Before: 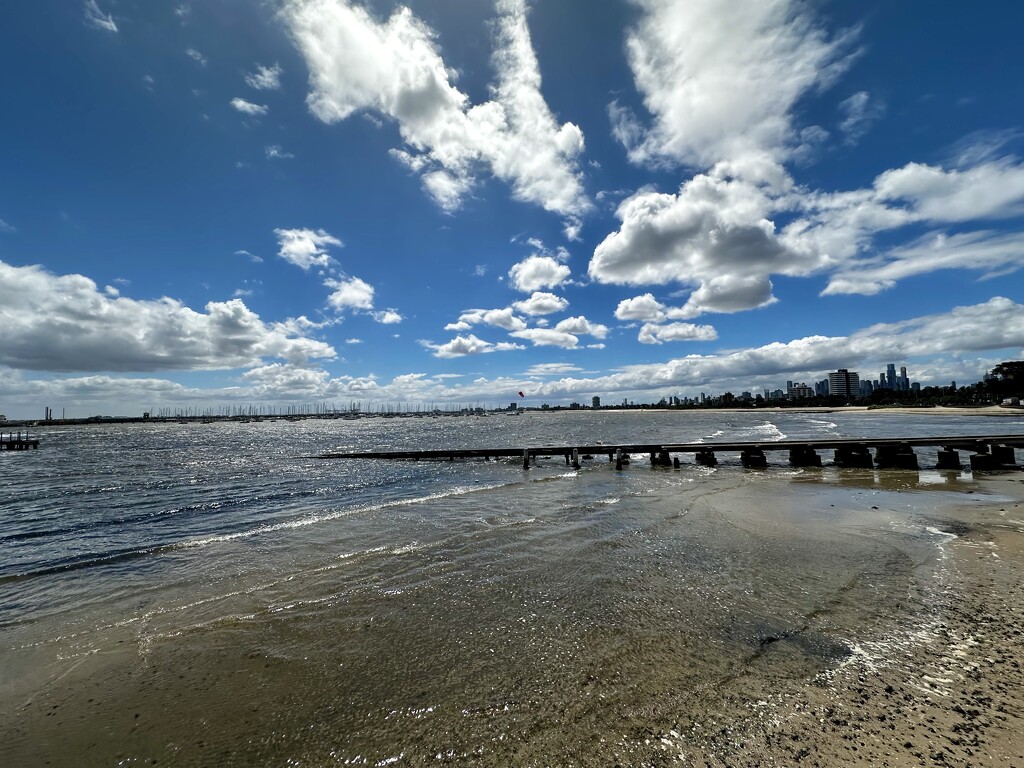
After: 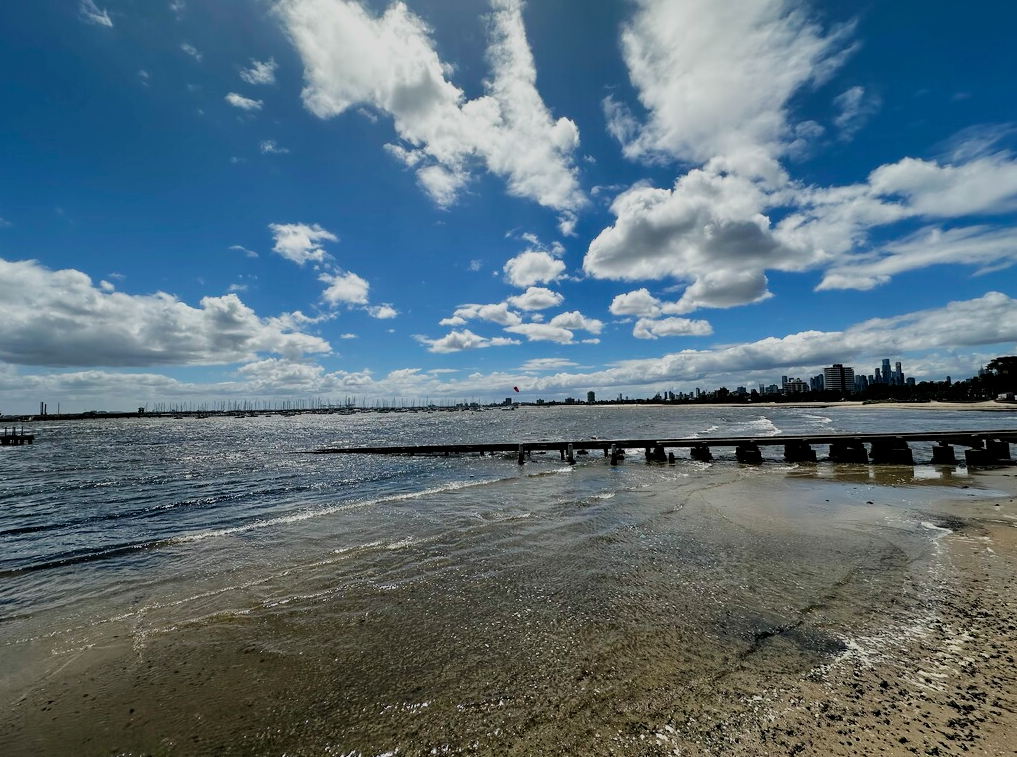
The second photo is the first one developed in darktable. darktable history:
filmic rgb: black relative exposure -7.86 EV, white relative exposure 4.32 EV, hardness 3.88, iterations of high-quality reconstruction 0
crop: left 0.504%, top 0.716%, right 0.145%, bottom 0.637%
